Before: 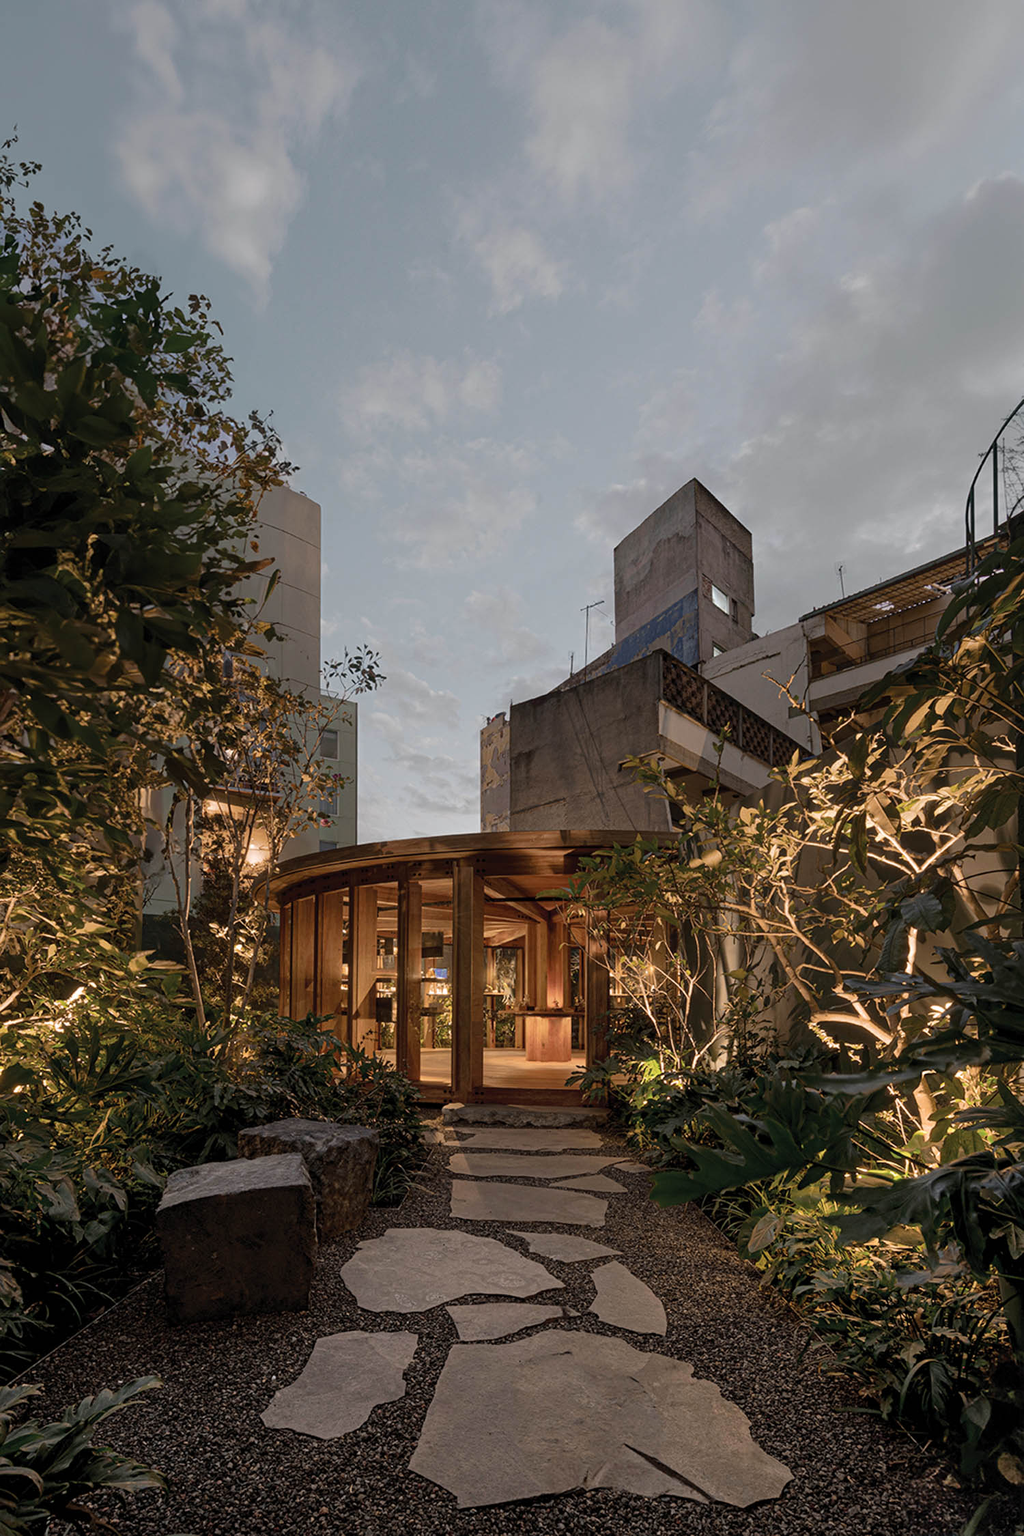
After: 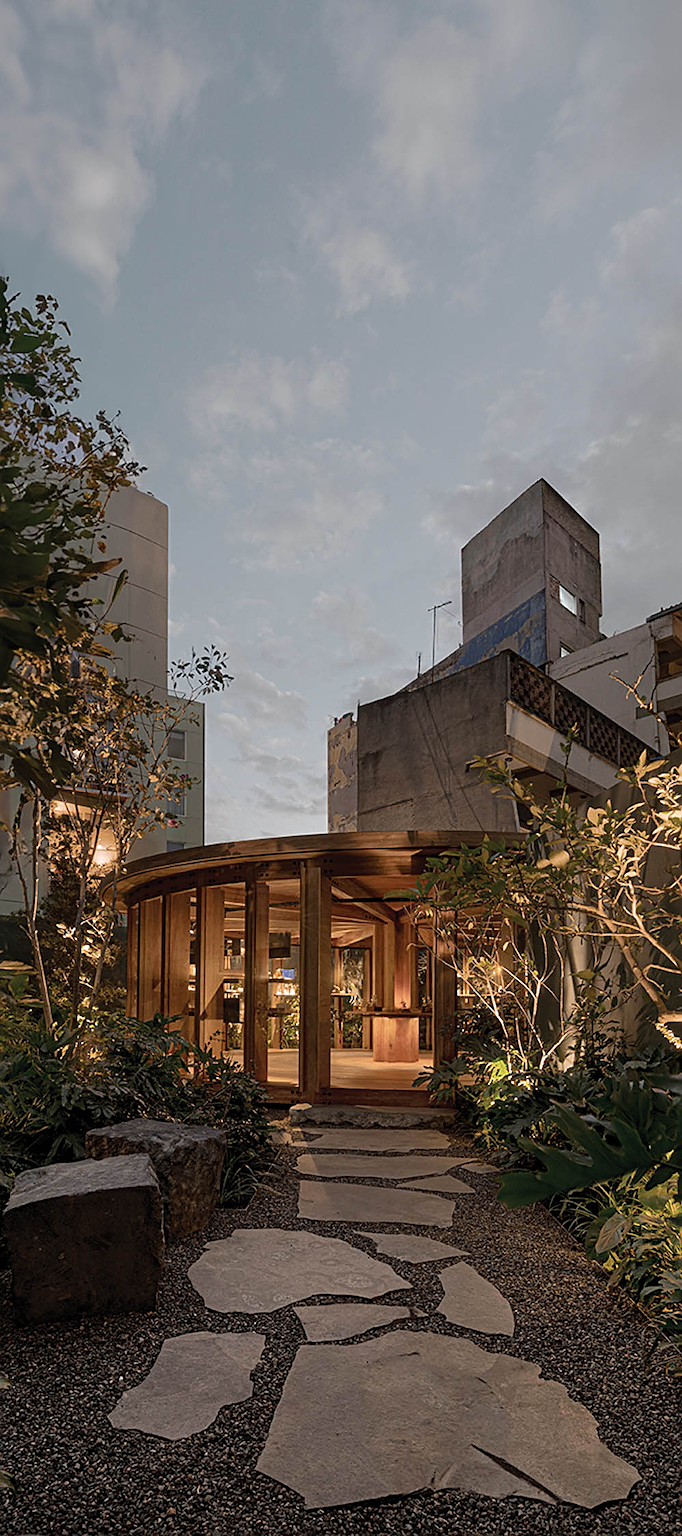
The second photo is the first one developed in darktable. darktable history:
crop and rotate: left 15.055%, right 18.278%
sharpen: on, module defaults
